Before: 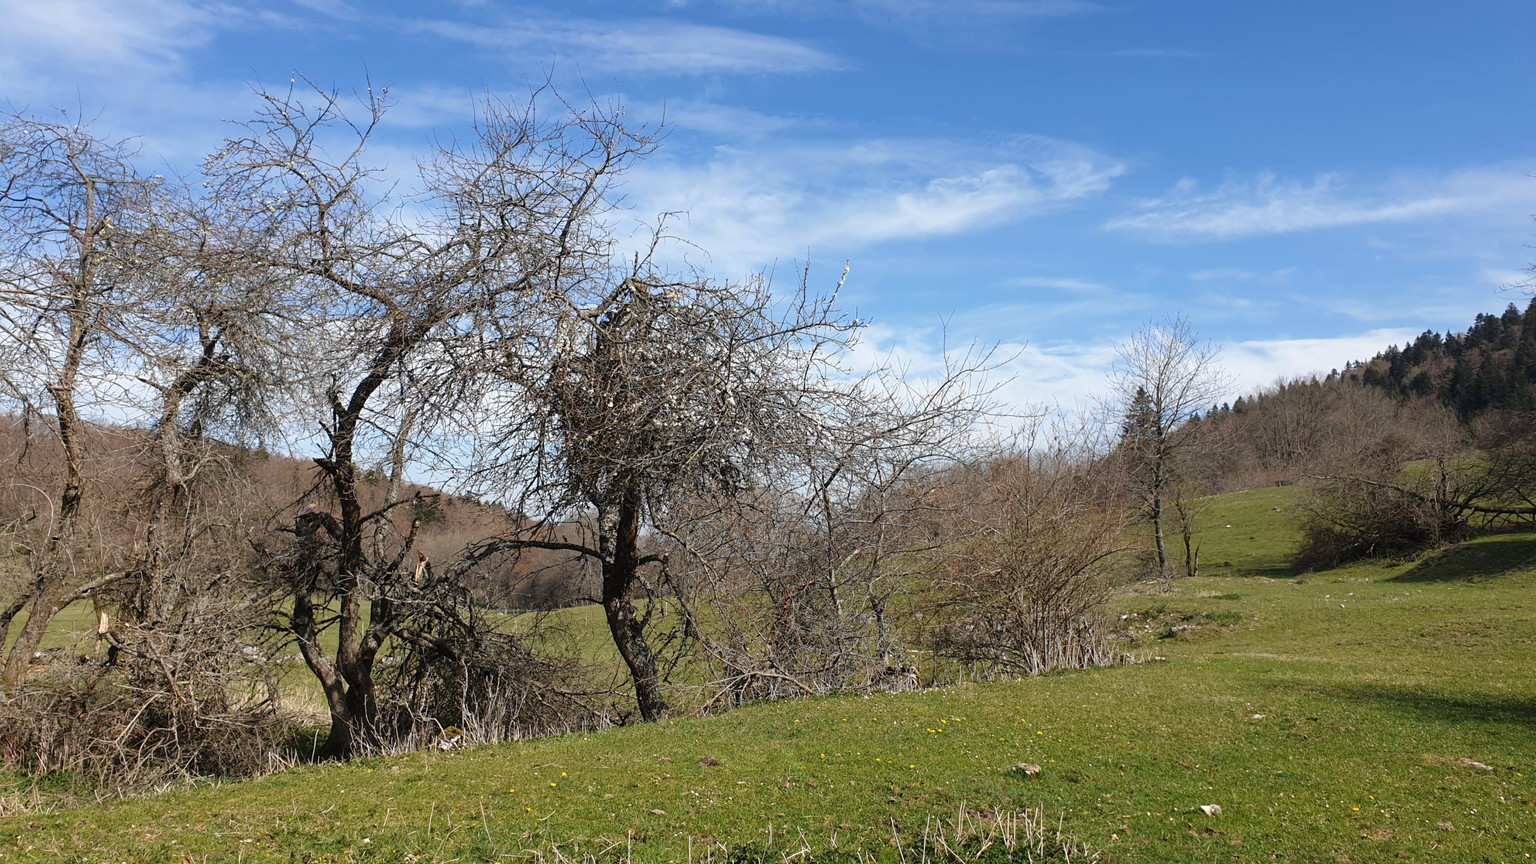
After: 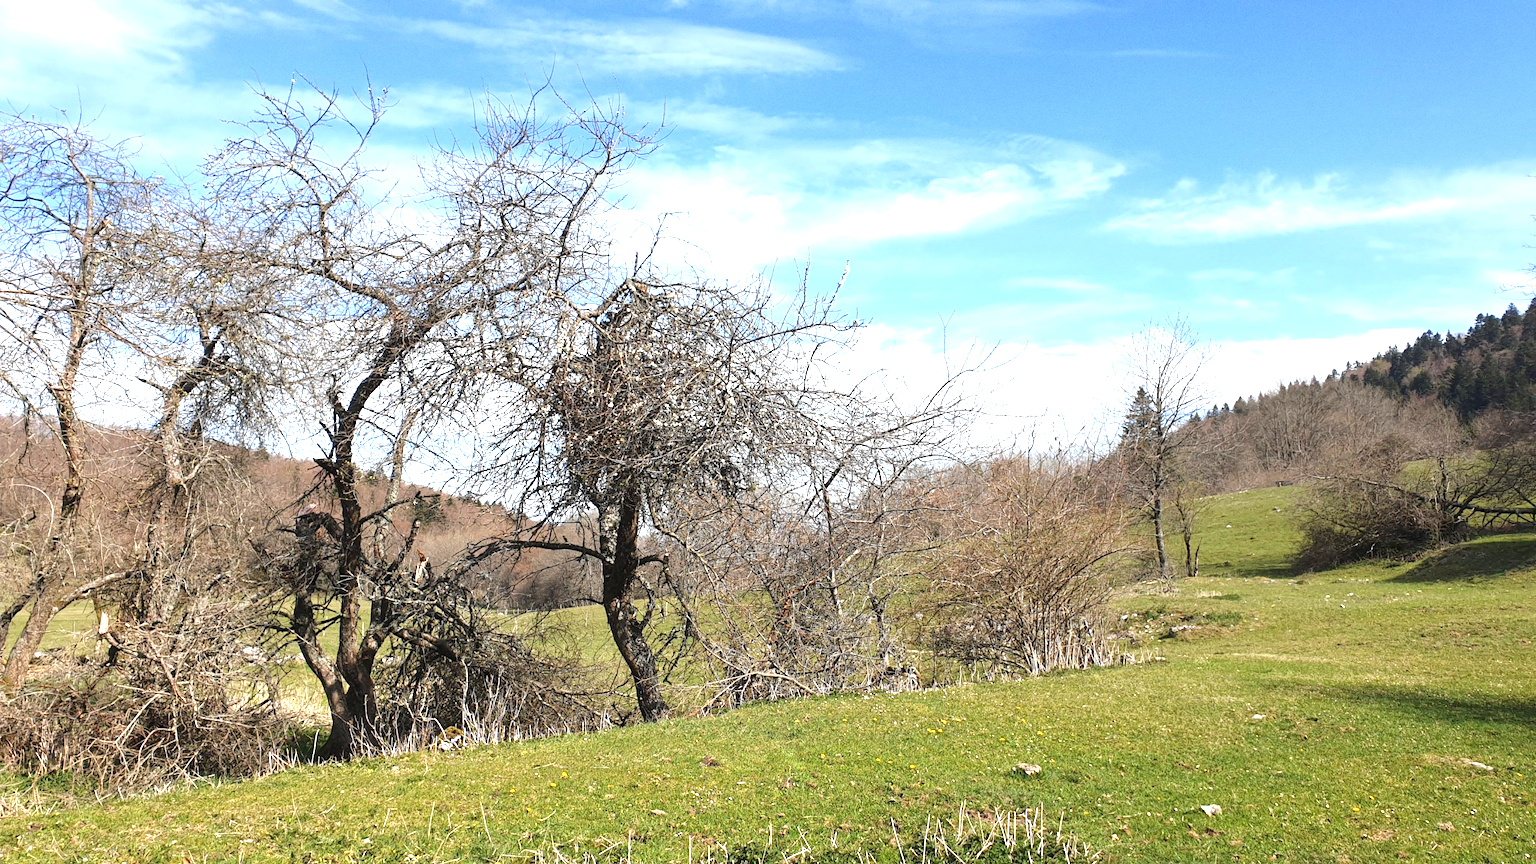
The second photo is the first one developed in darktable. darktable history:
exposure: exposure 1.15 EV, compensate highlight preservation false
grain: coarseness 0.09 ISO
